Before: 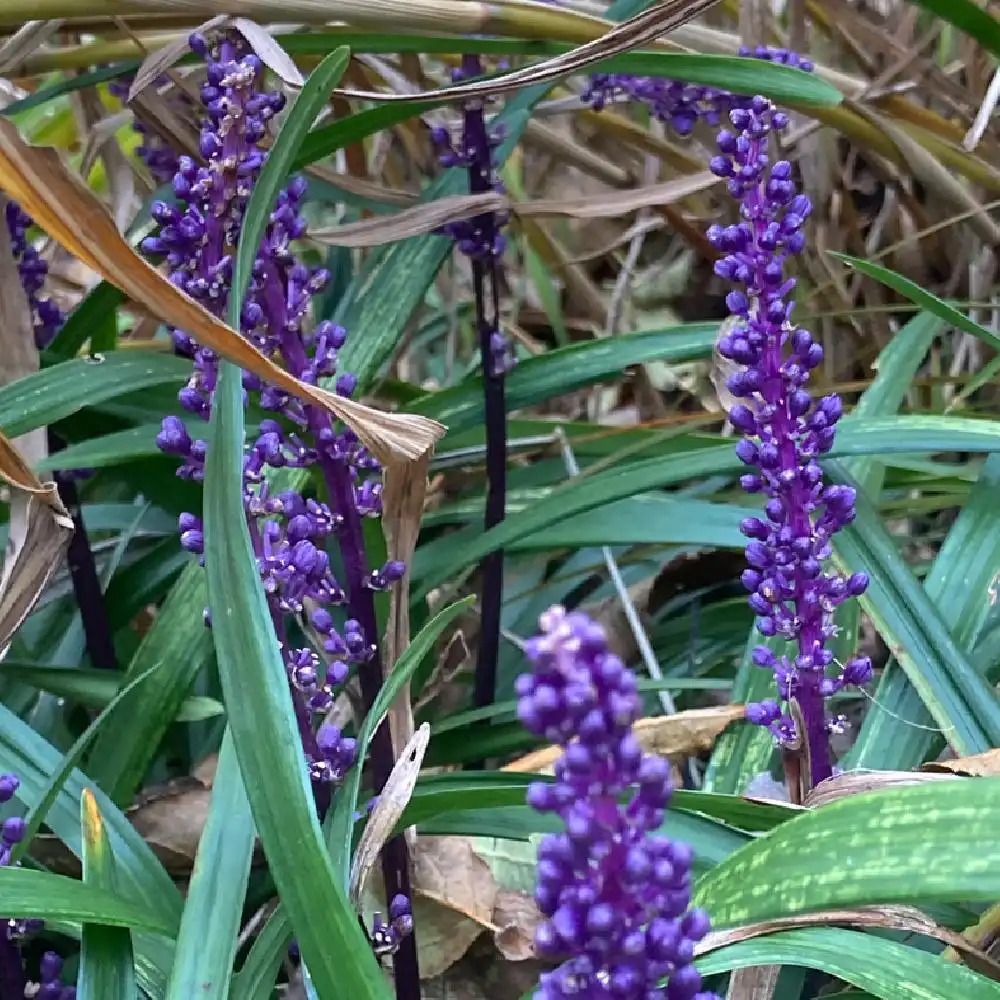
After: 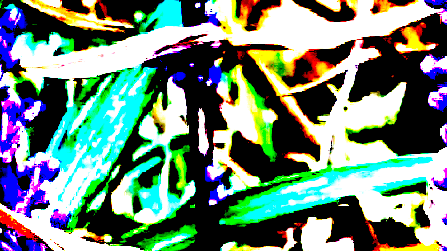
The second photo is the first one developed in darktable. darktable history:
crop: left 28.64%, top 16.832%, right 26.637%, bottom 58.055%
base curve: preserve colors none
exposure: black level correction 0.1, exposure 3 EV, compensate highlight preservation false
